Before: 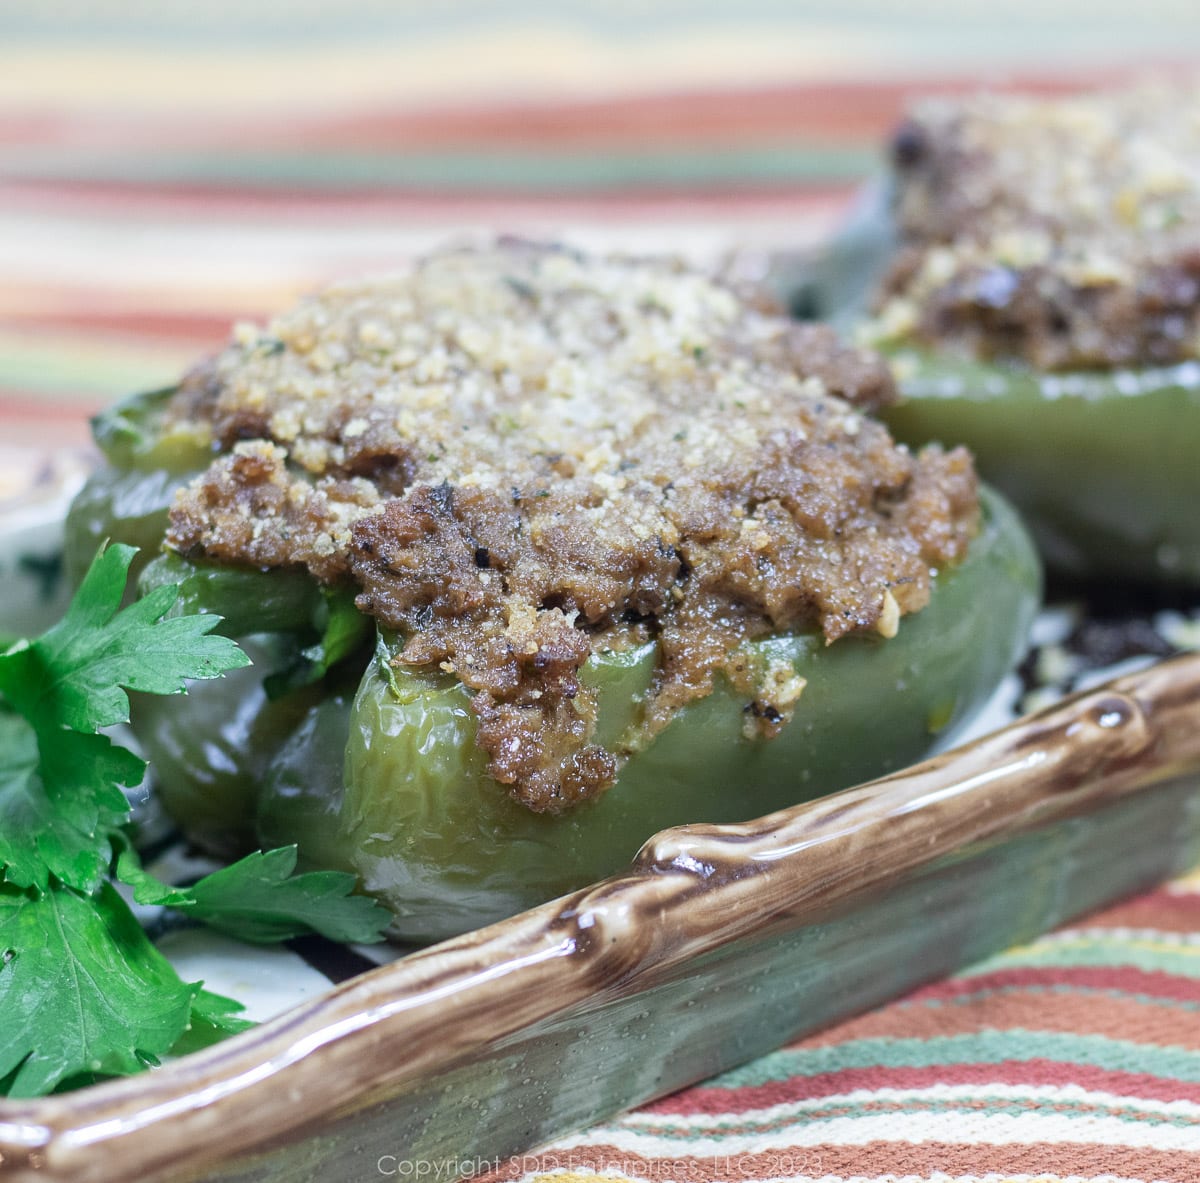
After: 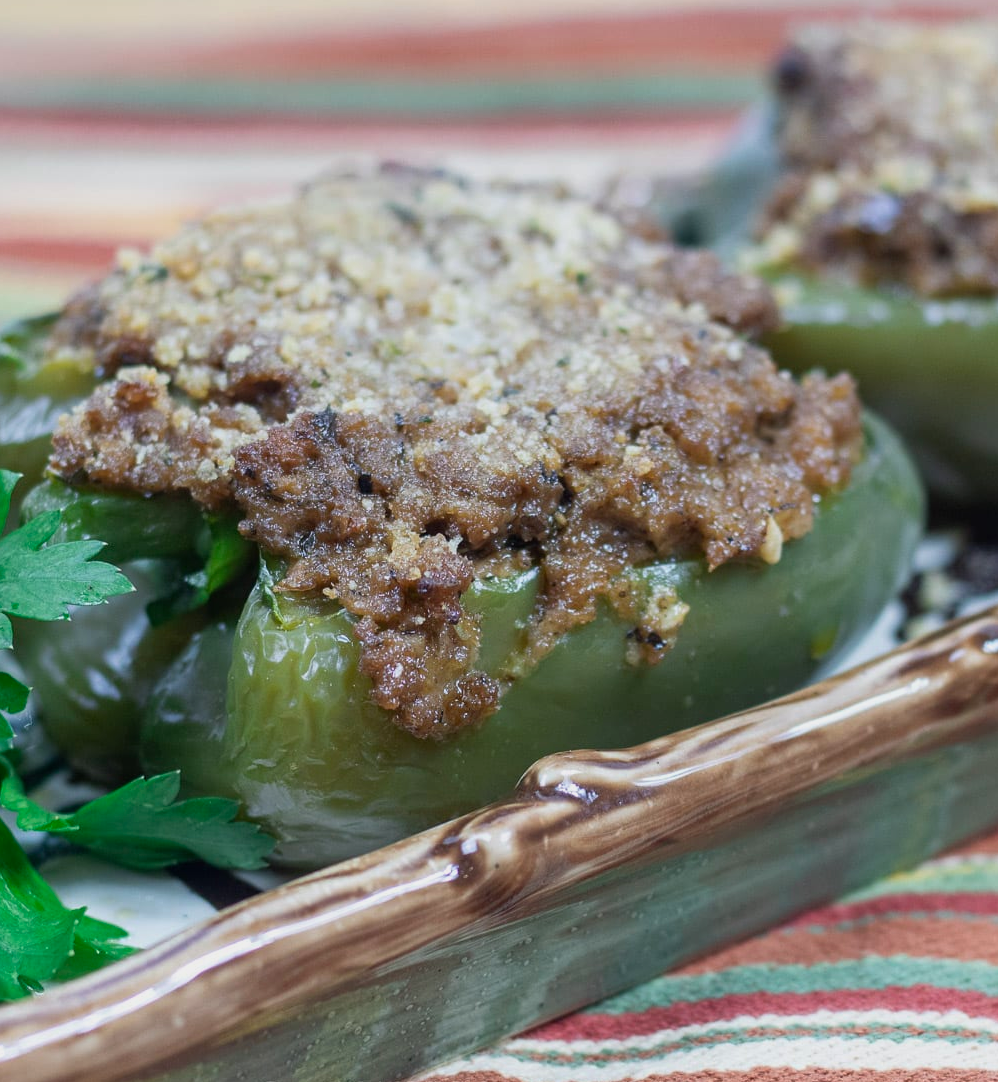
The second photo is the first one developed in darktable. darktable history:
crop: left 9.805%, top 6.319%, right 6.993%, bottom 2.175%
tone equalizer: -8 EV 0.28 EV, -7 EV 0.424 EV, -6 EV 0.407 EV, -5 EV 0.234 EV, -3 EV -0.276 EV, -2 EV -0.41 EV, -1 EV -0.437 EV, +0 EV -0.223 EV, smoothing diameter 24.87%, edges refinement/feathering 9.6, preserve details guided filter
shadows and highlights: shadows 35.03, highlights -35.05, soften with gaussian
